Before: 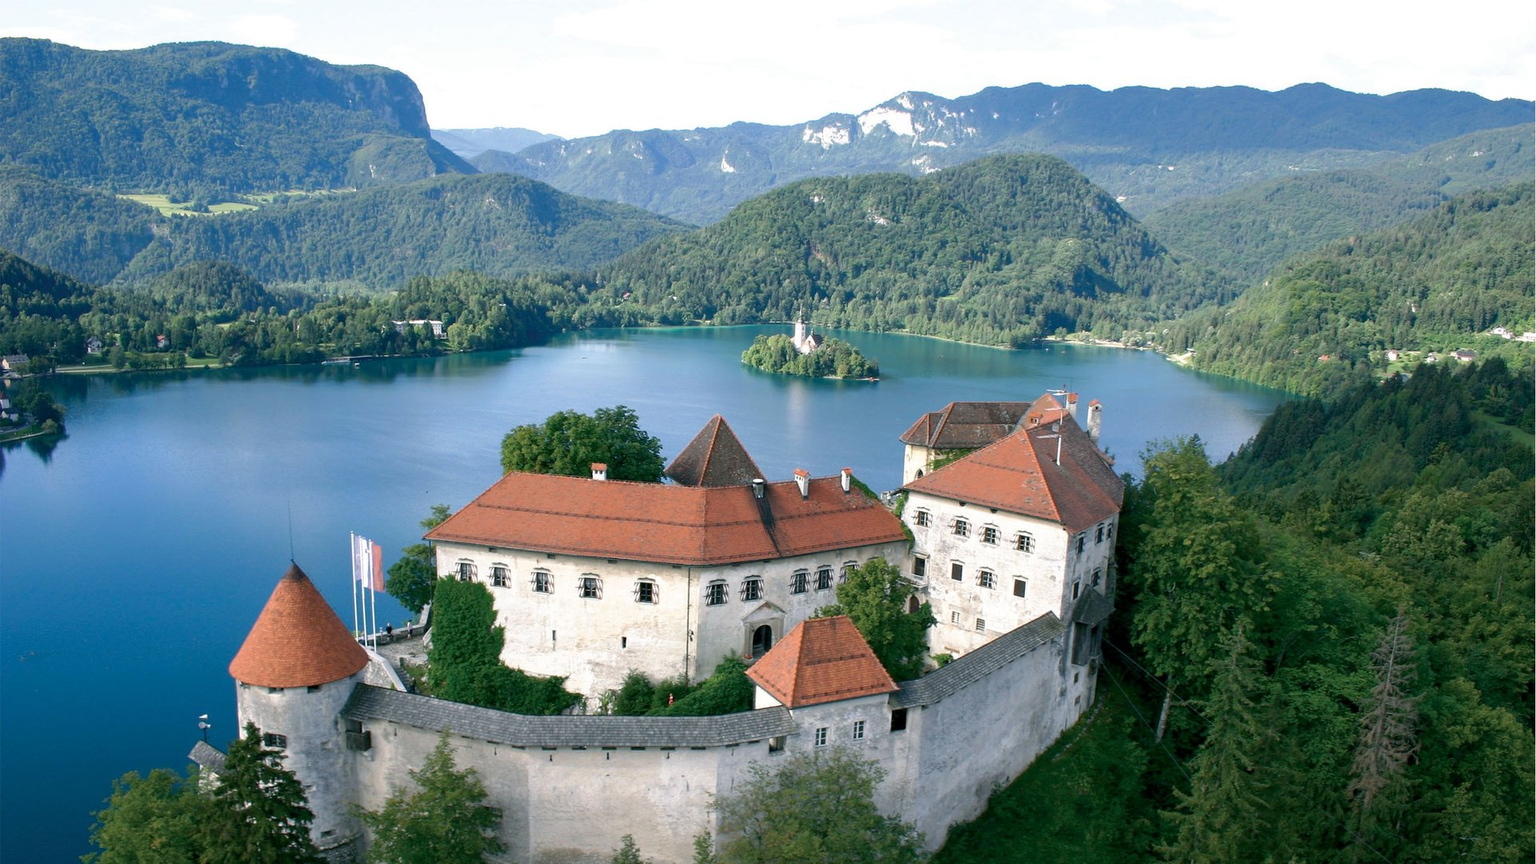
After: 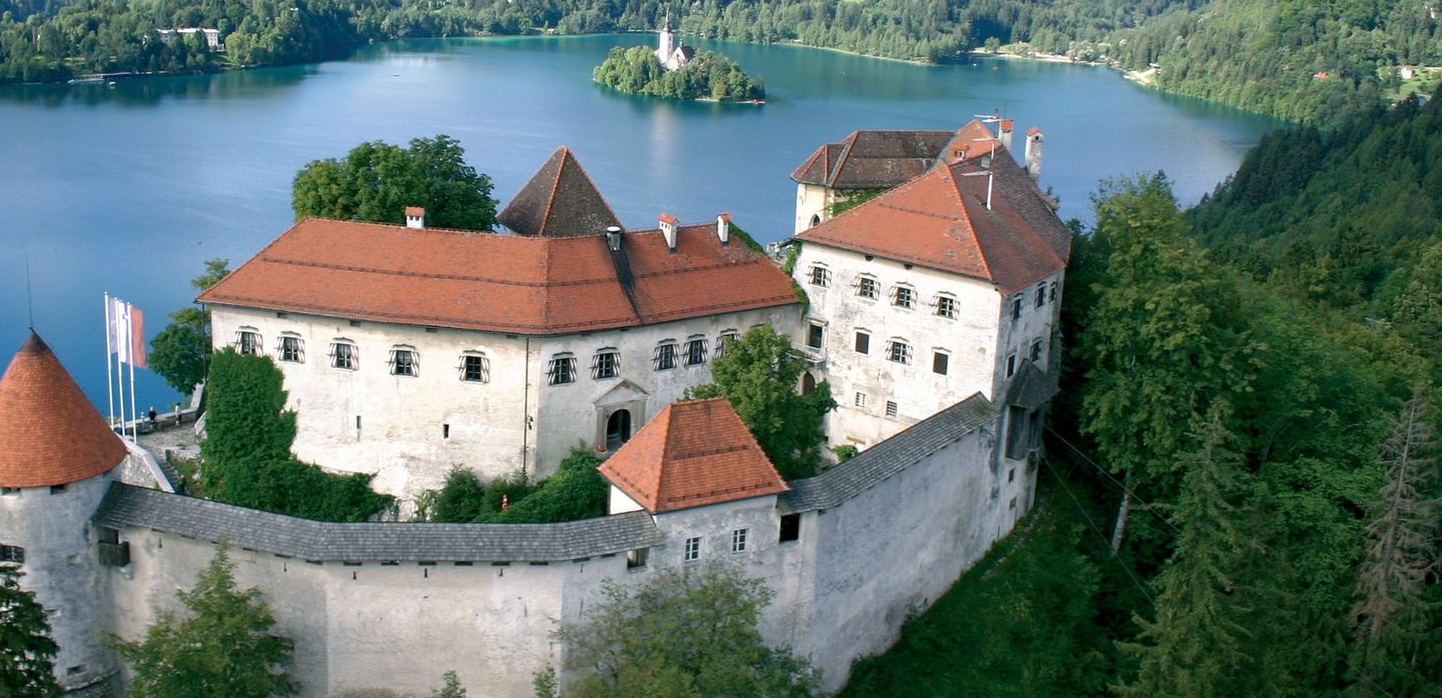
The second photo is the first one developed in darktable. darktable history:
crop and rotate: left 17.411%, top 34.569%, right 7.482%, bottom 0.8%
